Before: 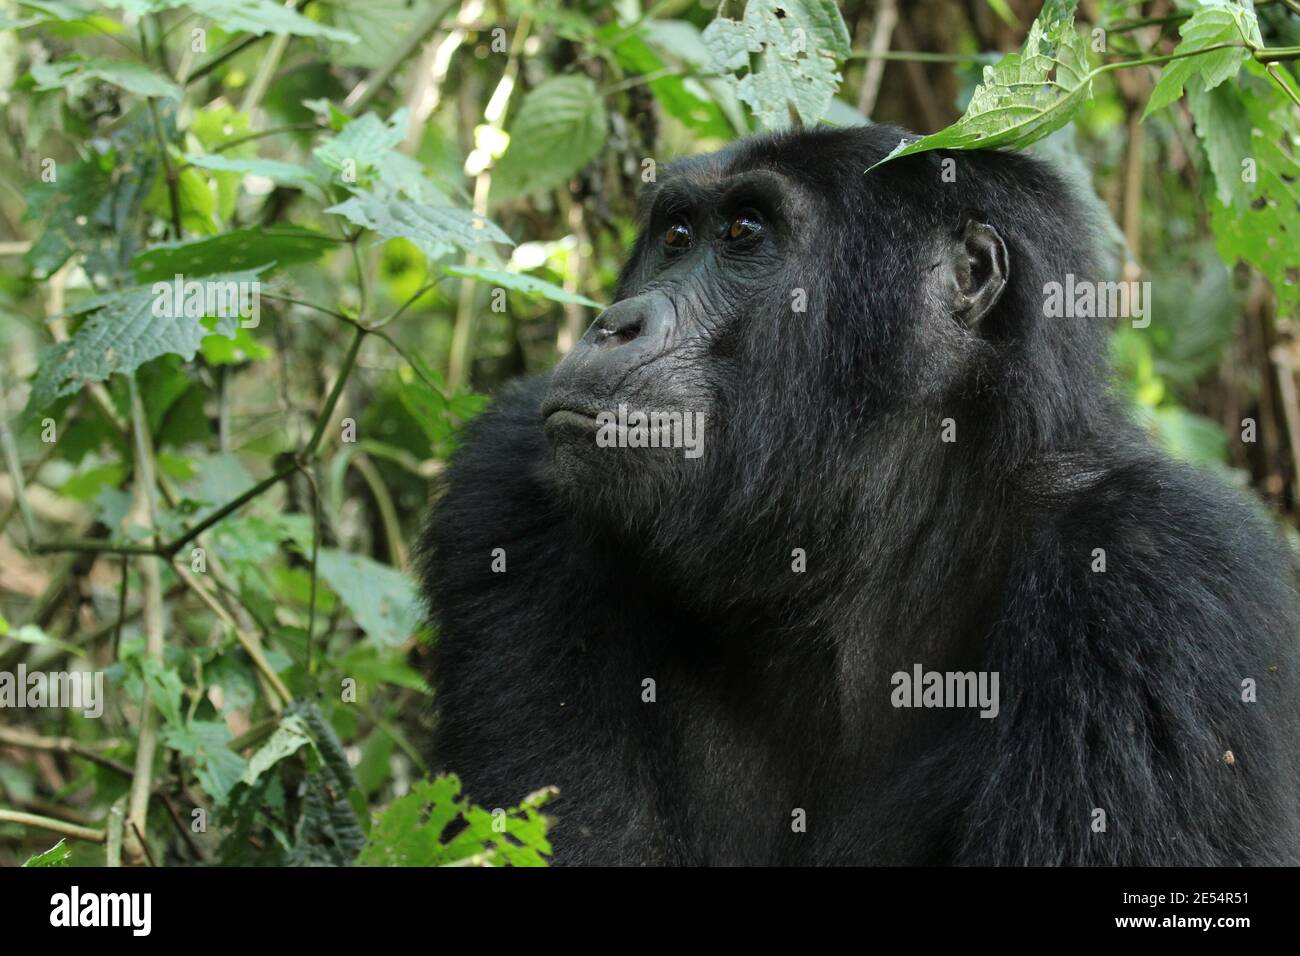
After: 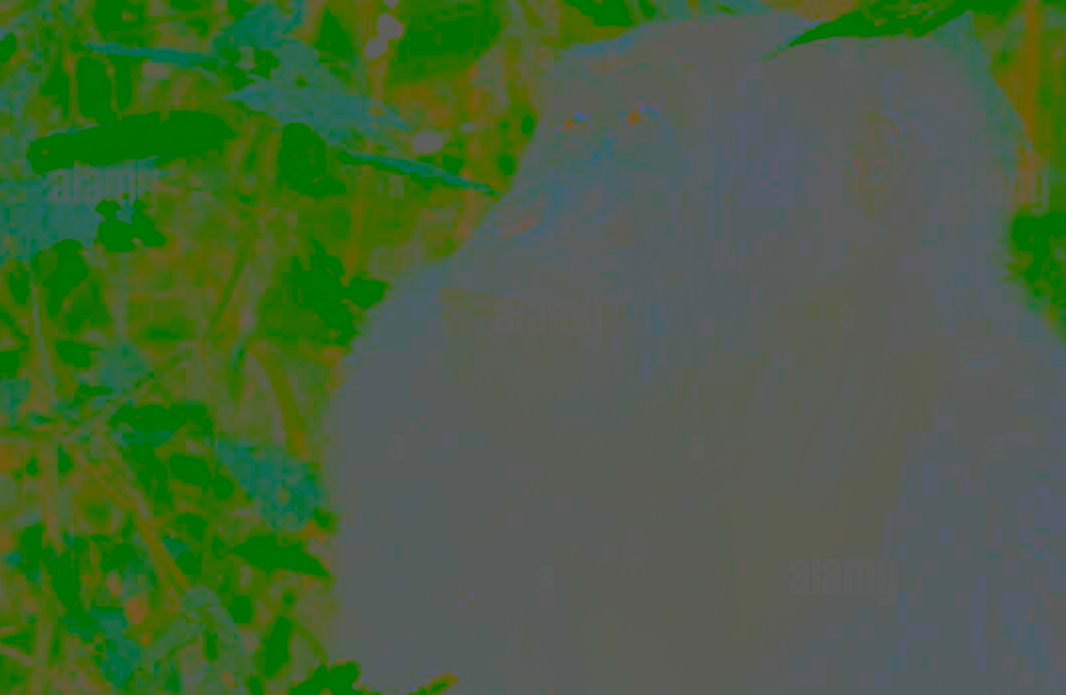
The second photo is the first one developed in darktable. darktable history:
crop: left 7.856%, top 11.836%, right 10.12%, bottom 15.387%
tone equalizer: -8 EV 1 EV, -7 EV 1 EV, -6 EV 1 EV, -5 EV 1 EV, -4 EV 1 EV, -3 EV 0.75 EV, -2 EV 0.5 EV, -1 EV 0.25 EV
contrast brightness saturation: contrast -0.99, brightness -0.17, saturation 0.75
